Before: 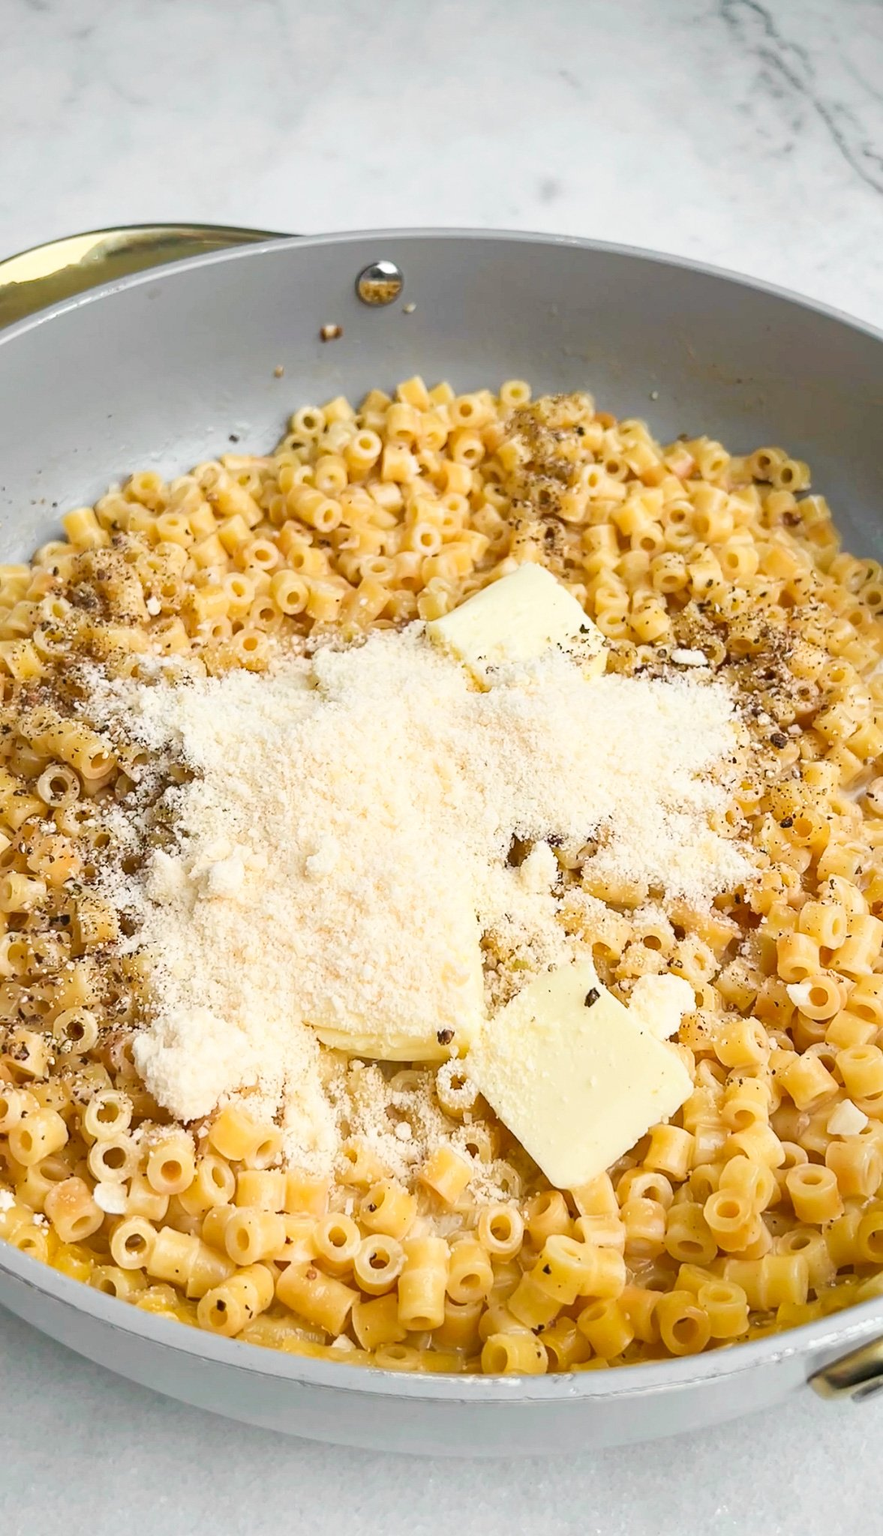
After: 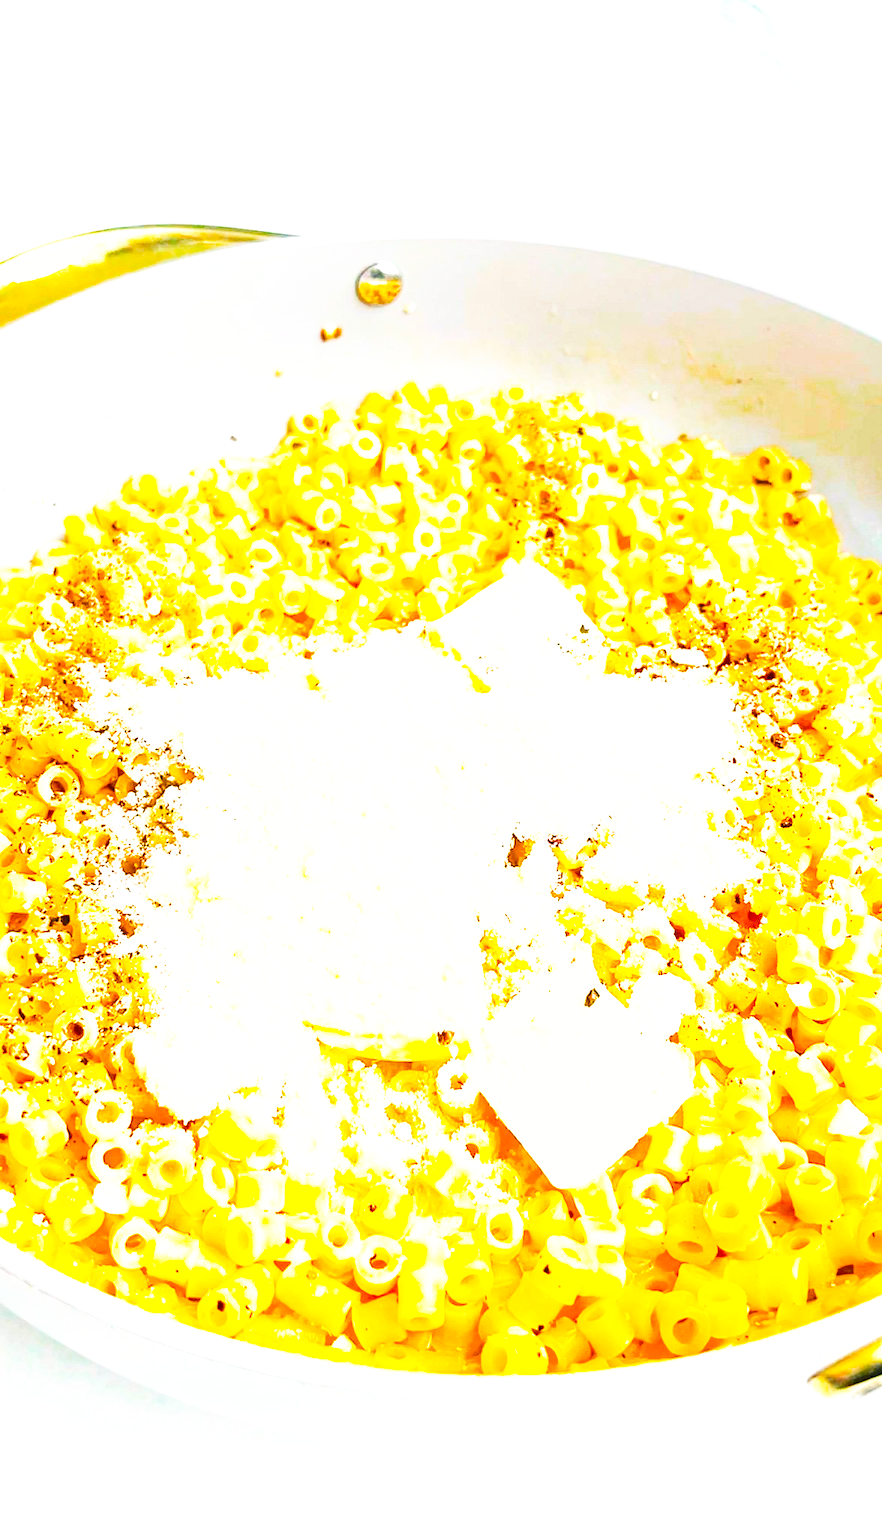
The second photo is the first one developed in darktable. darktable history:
base curve: curves: ch0 [(0, 0) (0.007, 0.004) (0.027, 0.03) (0.046, 0.07) (0.207, 0.54) (0.442, 0.872) (0.673, 0.972) (1, 1)], preserve colors none
exposure: black level correction 0, exposure 1.097 EV, compensate highlight preservation false
shadows and highlights: shadows 61.57, white point adjustment 0.522, highlights -33.71, compress 83.68%
color balance rgb: shadows lift › chroma 2.015%, shadows lift › hue 216.86°, power › chroma 0.272%, power › hue 60.96°, perceptual saturation grading › global saturation 30.402%, global vibrance 1.216%, saturation formula JzAzBz (2021)
contrast brightness saturation: contrast 0.204, brightness 0.144, saturation 0.144
